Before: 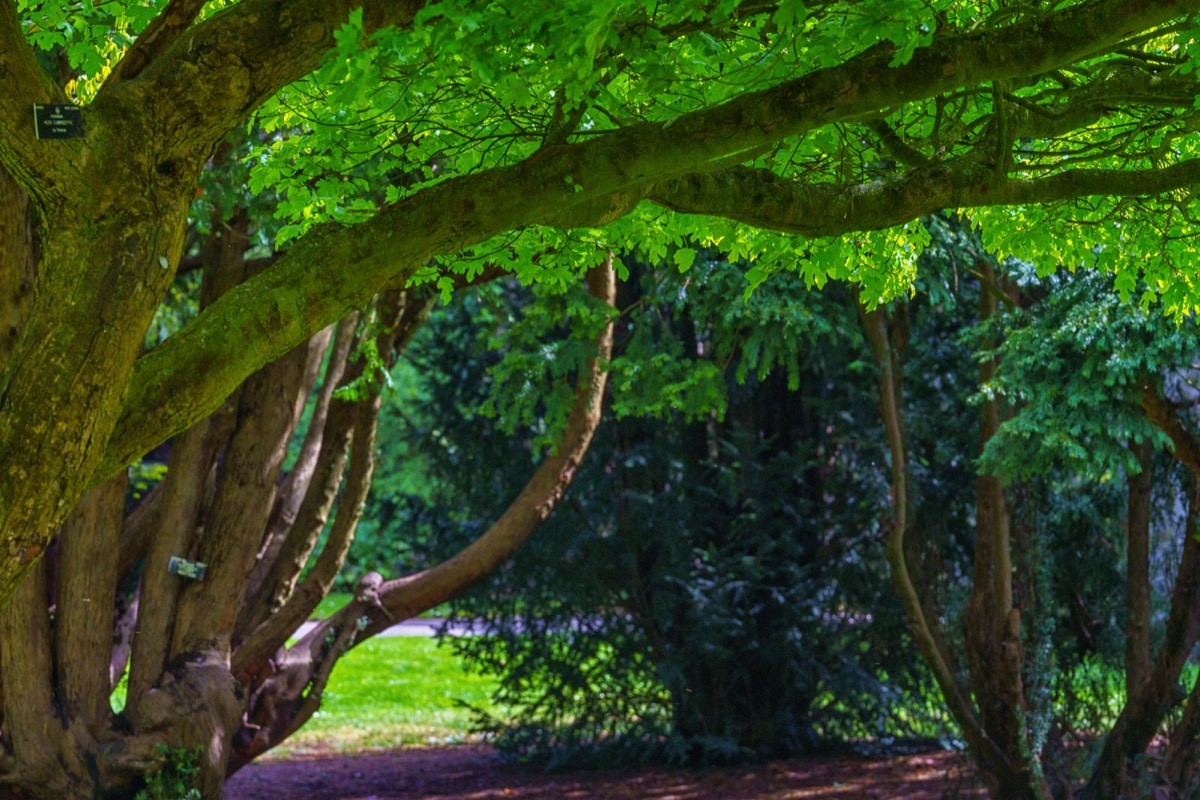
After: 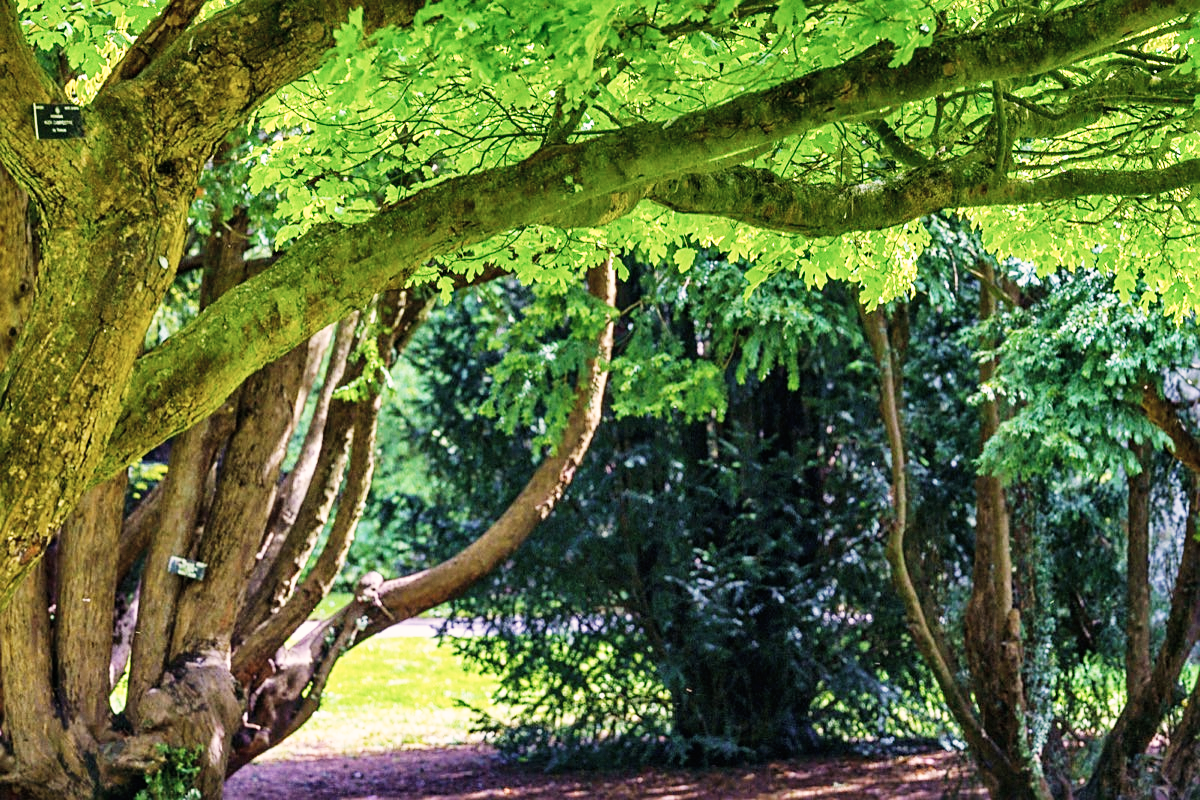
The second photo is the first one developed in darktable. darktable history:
base curve: curves: ch0 [(0, 0) (0.007, 0.004) (0.027, 0.03) (0.046, 0.07) (0.207, 0.54) (0.442, 0.872) (0.673, 0.972) (1, 1)], preserve colors none
sharpen: on, module defaults
color correction: highlights a* 5.59, highlights b* 5.24, saturation 0.68
